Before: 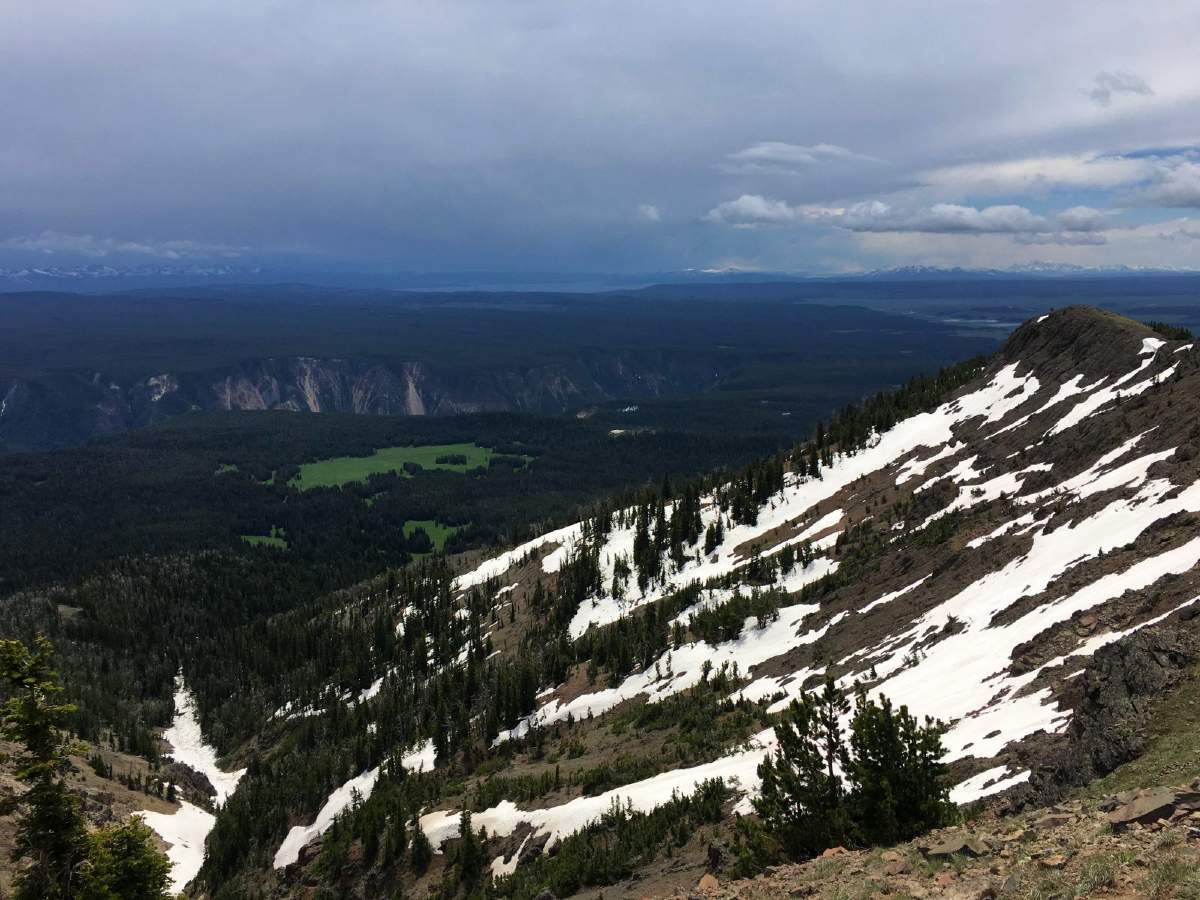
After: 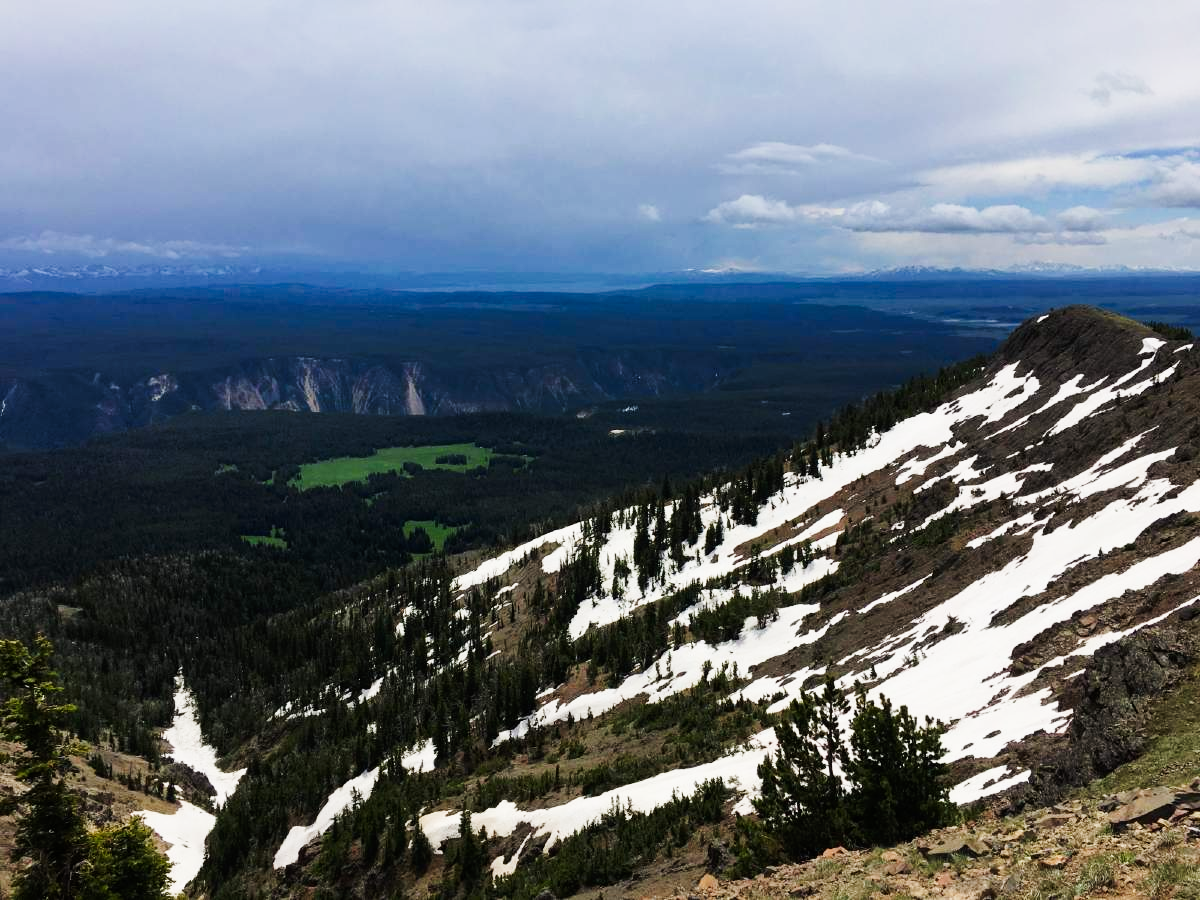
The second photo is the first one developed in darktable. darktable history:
tone curve: curves: ch0 [(0, 0.003) (0.044, 0.025) (0.12, 0.089) (0.197, 0.168) (0.281, 0.273) (0.468, 0.548) (0.583, 0.691) (0.701, 0.815) (0.86, 0.922) (1, 0.982)]; ch1 [(0, 0) (0.232, 0.214) (0.404, 0.376) (0.461, 0.425) (0.493, 0.481) (0.501, 0.5) (0.517, 0.524) (0.55, 0.585) (0.598, 0.651) (0.671, 0.735) (0.796, 0.85) (1, 1)]; ch2 [(0, 0) (0.249, 0.216) (0.357, 0.317) (0.448, 0.432) (0.478, 0.492) (0.498, 0.499) (0.517, 0.527) (0.537, 0.564) (0.569, 0.617) (0.61, 0.659) (0.706, 0.75) (0.808, 0.809) (0.991, 0.968)], preserve colors none
